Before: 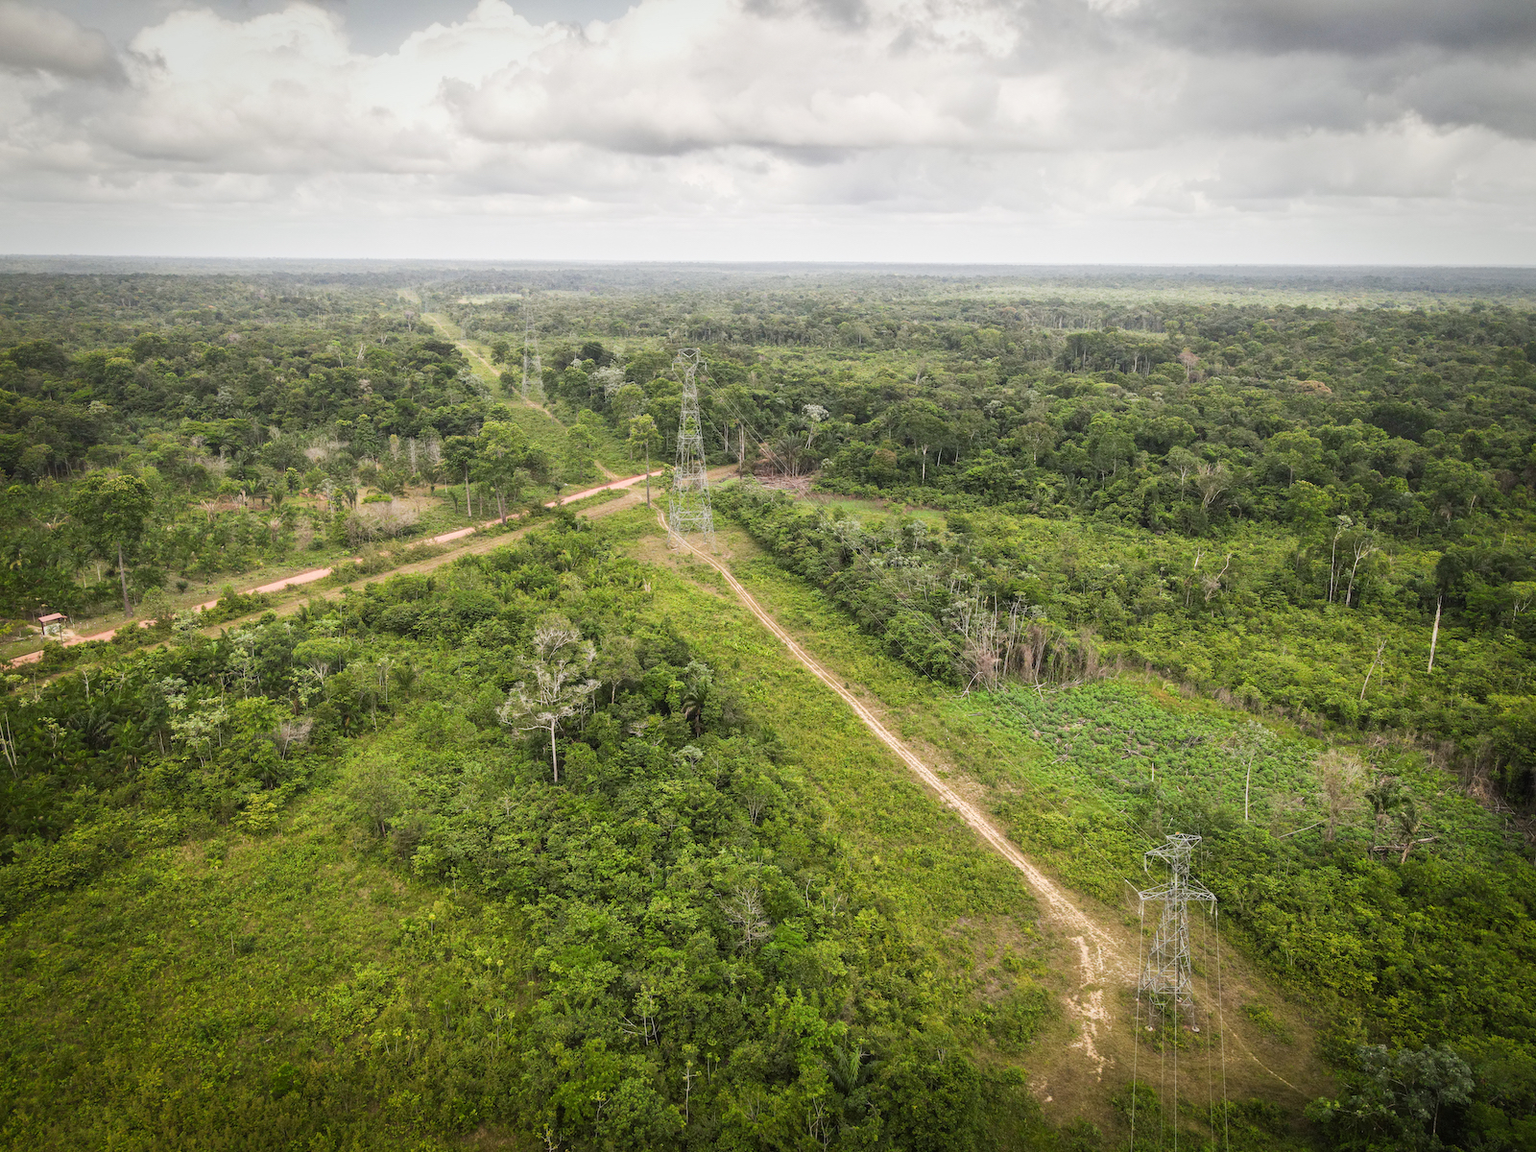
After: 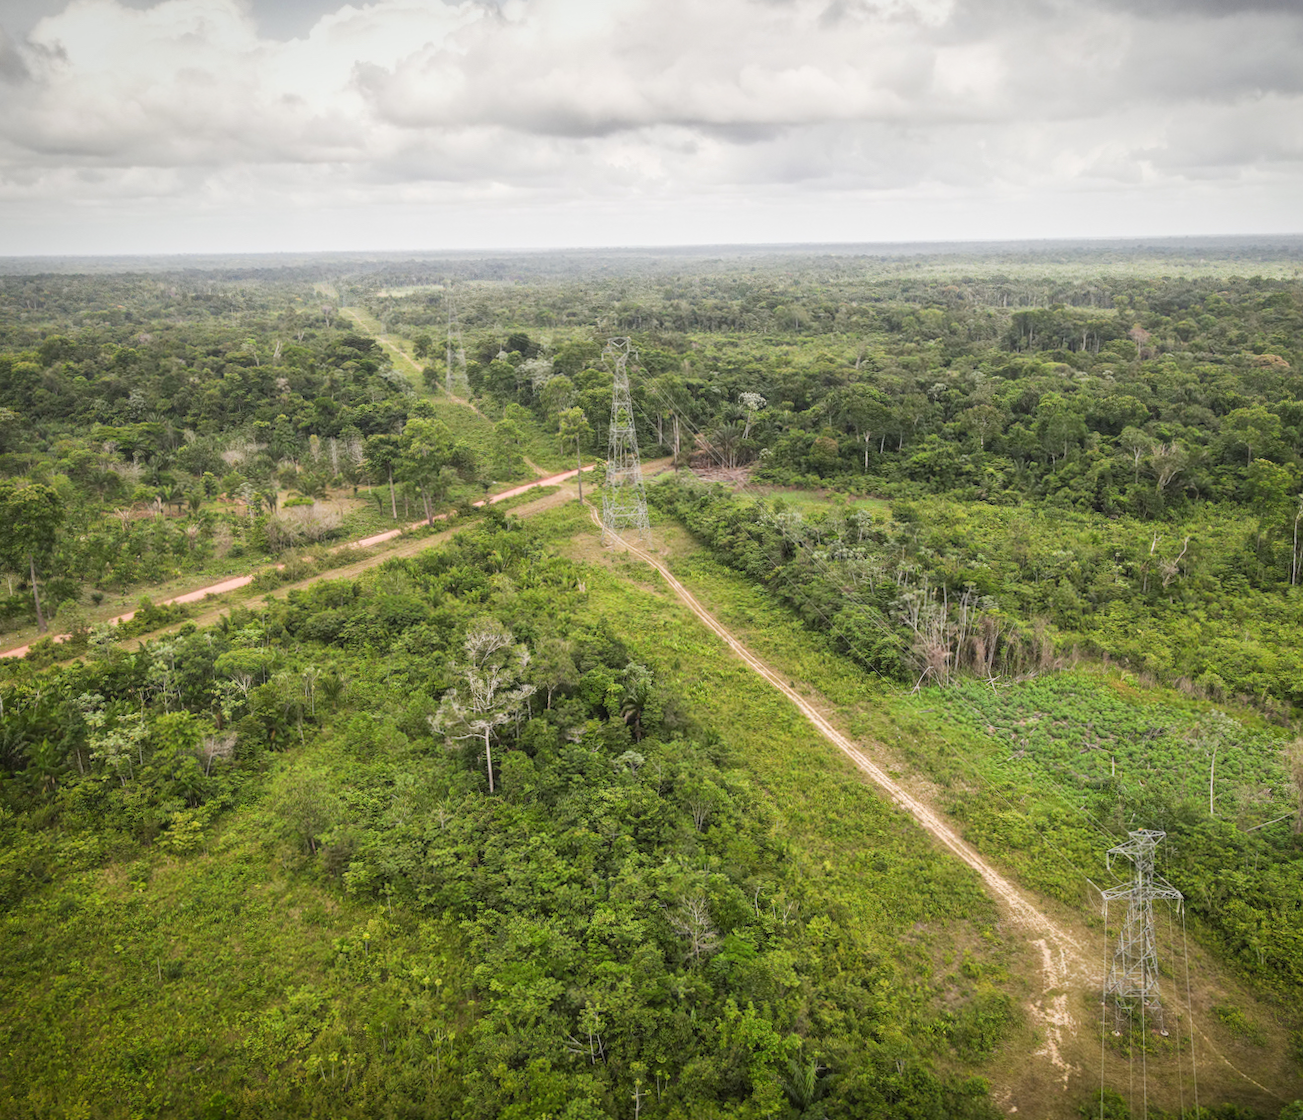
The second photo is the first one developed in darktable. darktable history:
crop and rotate: angle 1°, left 4.281%, top 0.642%, right 11.383%, bottom 2.486%
rotate and perspective: rotation -0.45°, automatic cropping original format, crop left 0.008, crop right 0.992, crop top 0.012, crop bottom 0.988
